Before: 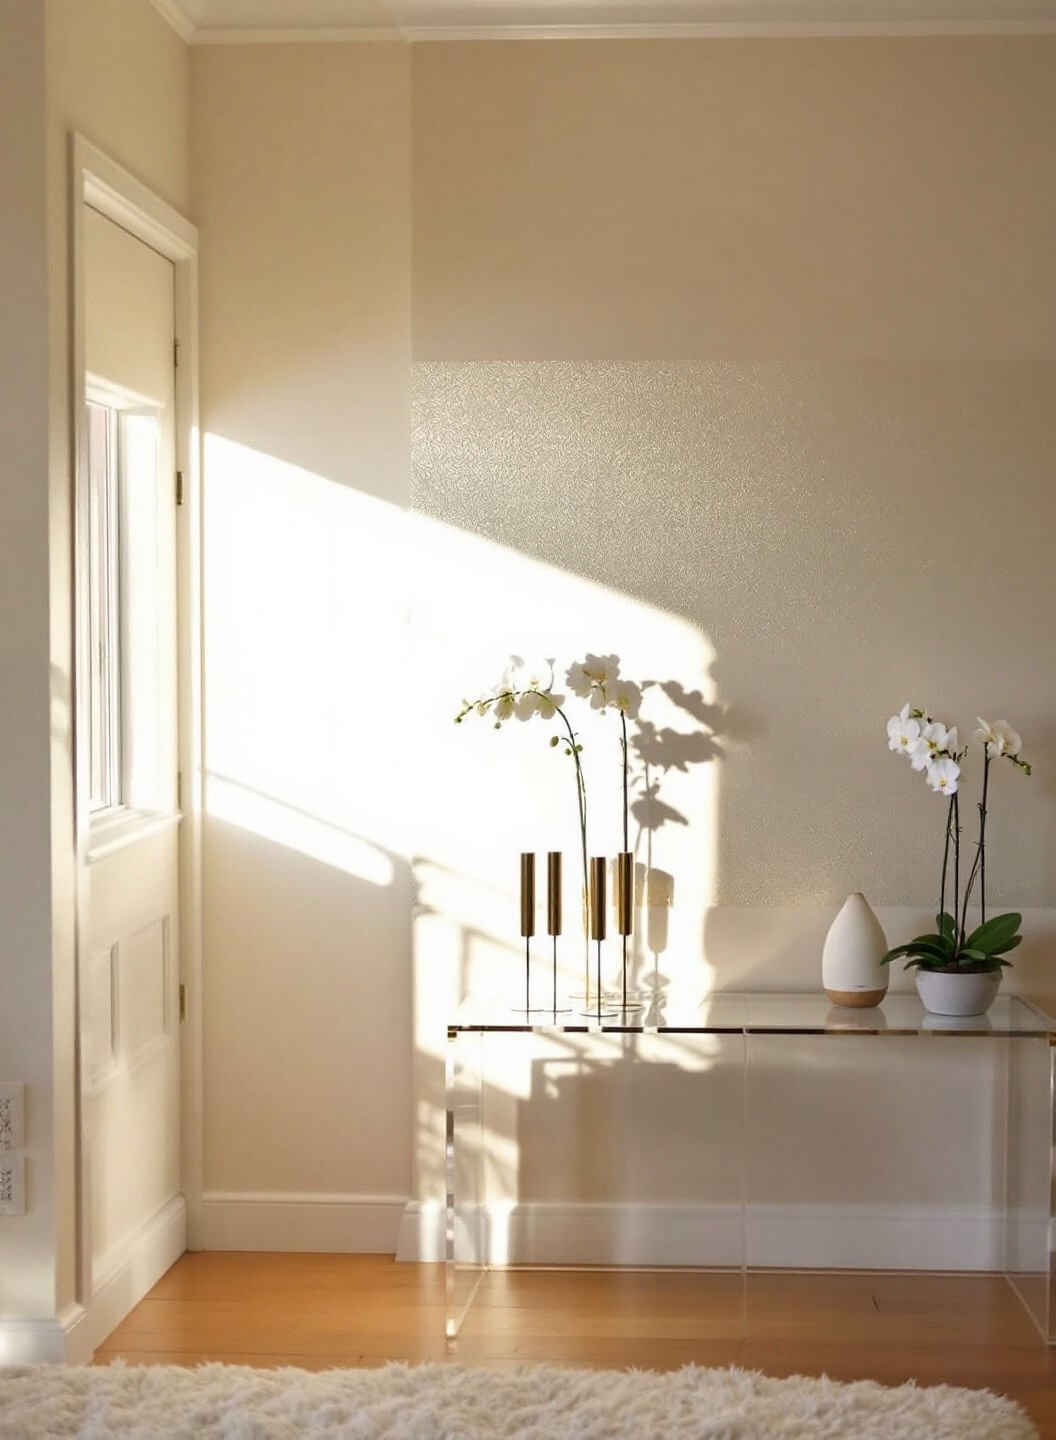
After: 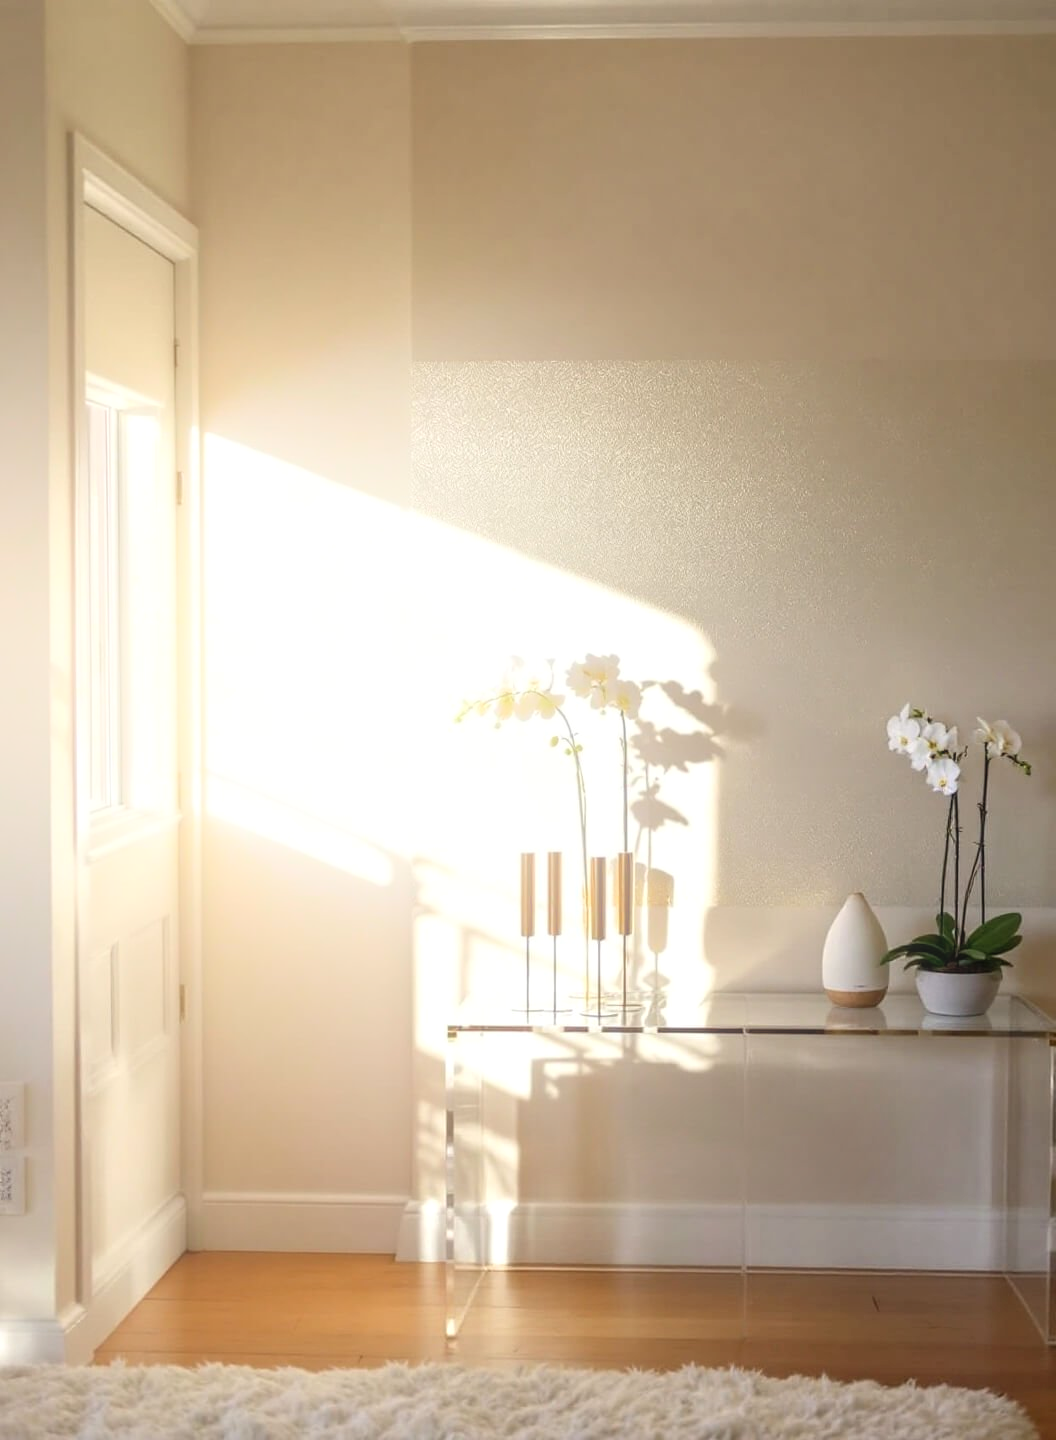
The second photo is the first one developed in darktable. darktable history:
local contrast: on, module defaults
bloom: size 40%
